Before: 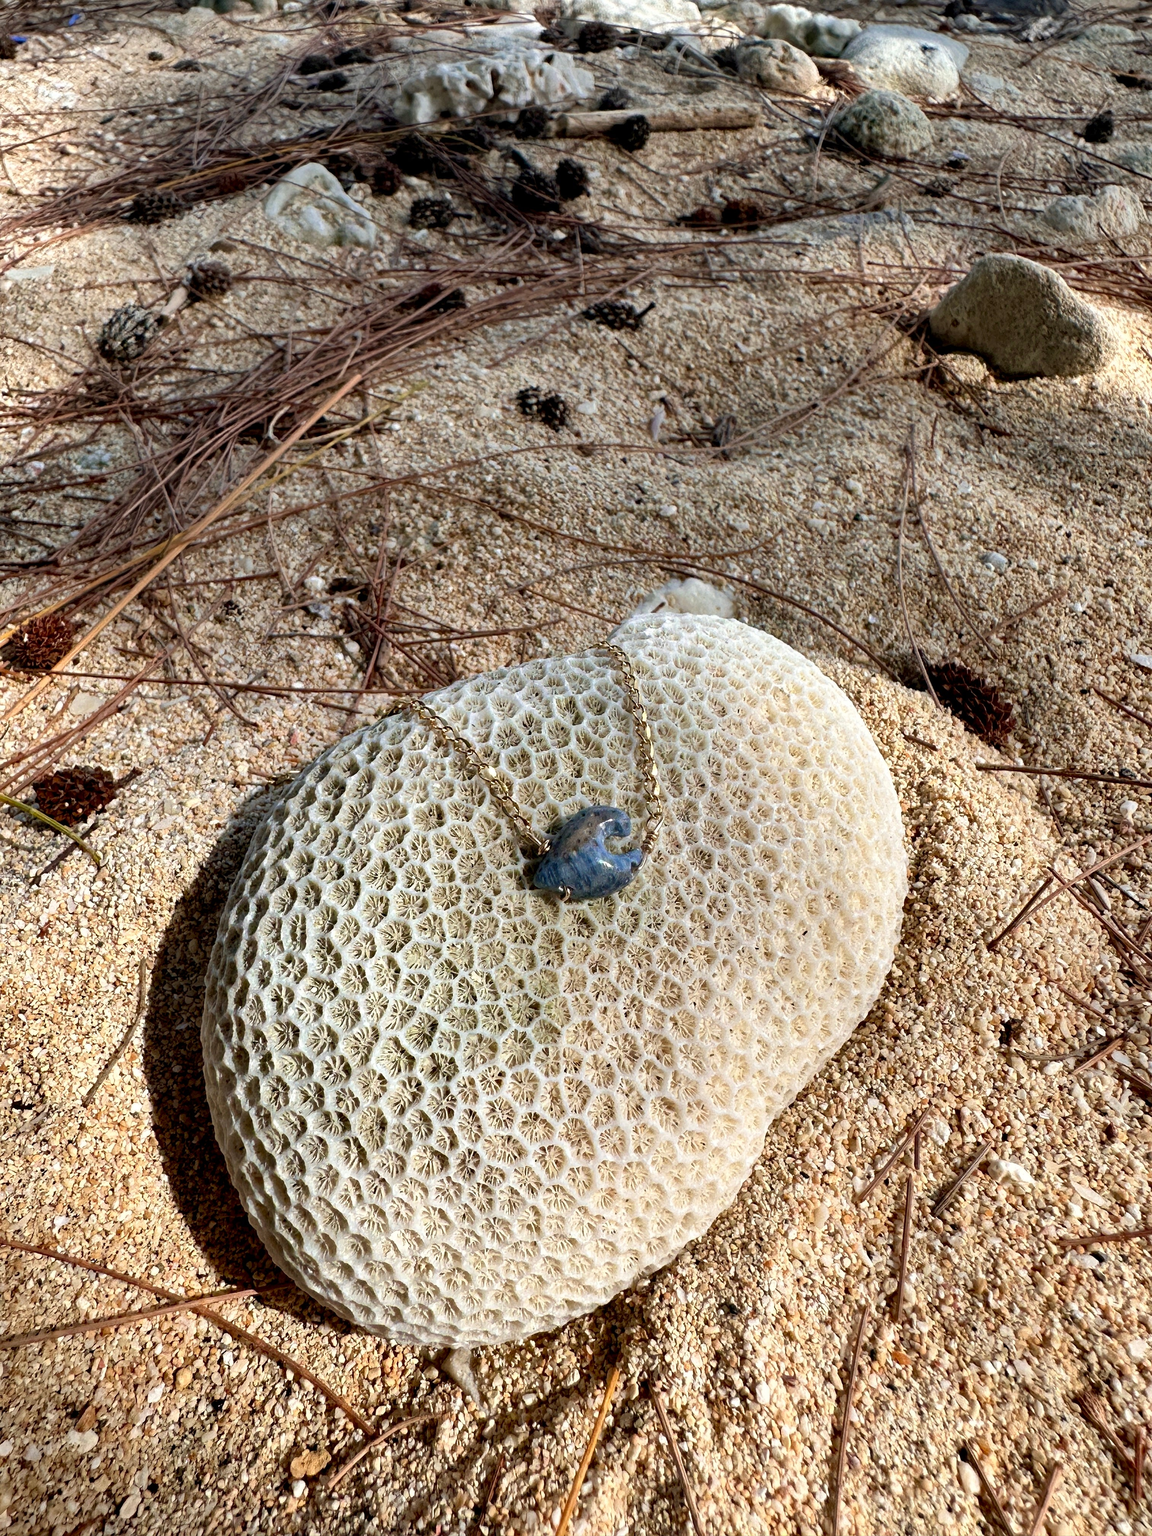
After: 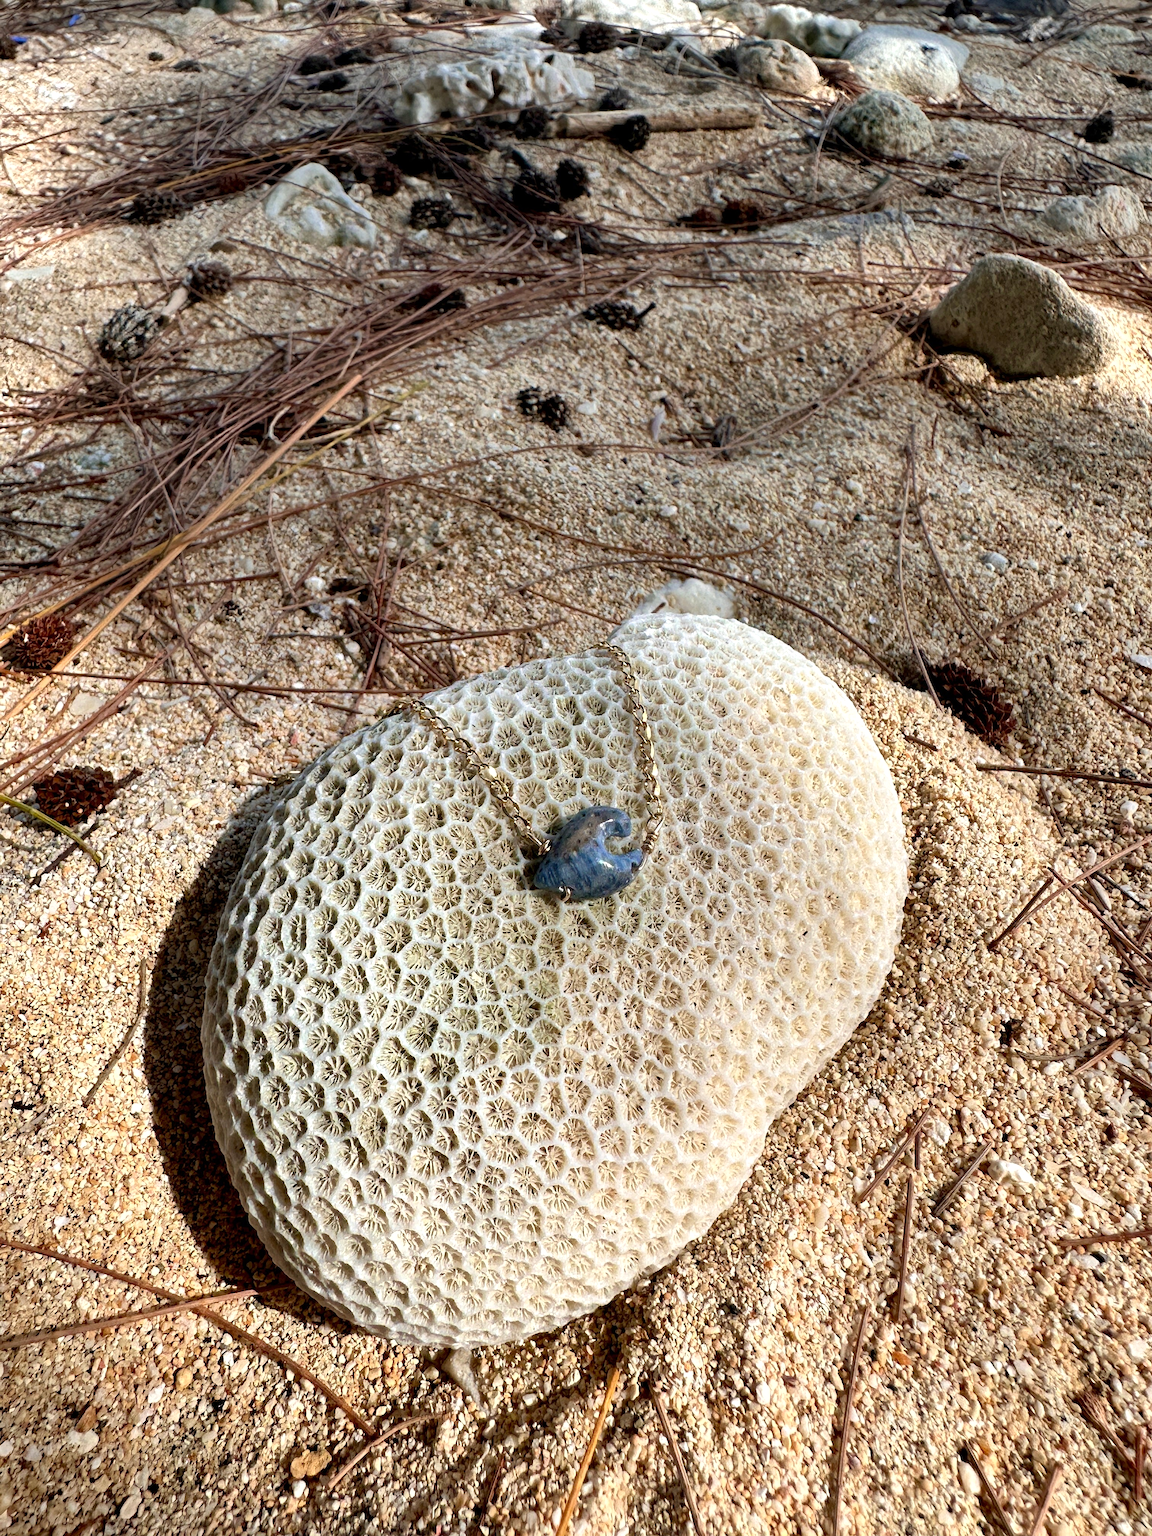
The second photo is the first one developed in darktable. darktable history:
exposure: exposure 0.125 EV, compensate exposure bias true, compensate highlight preservation false
